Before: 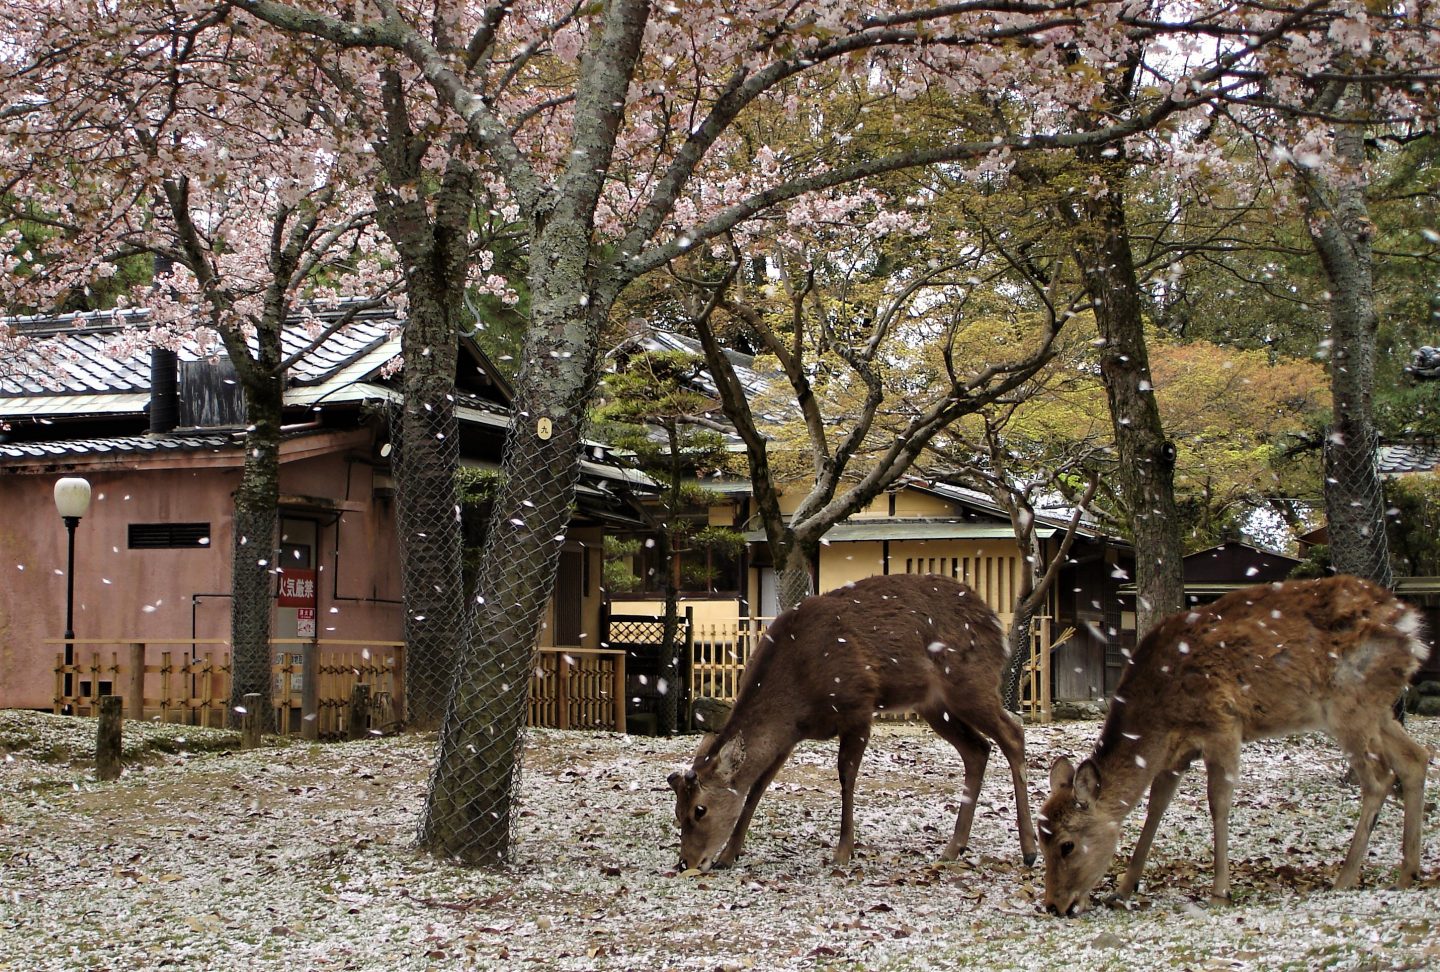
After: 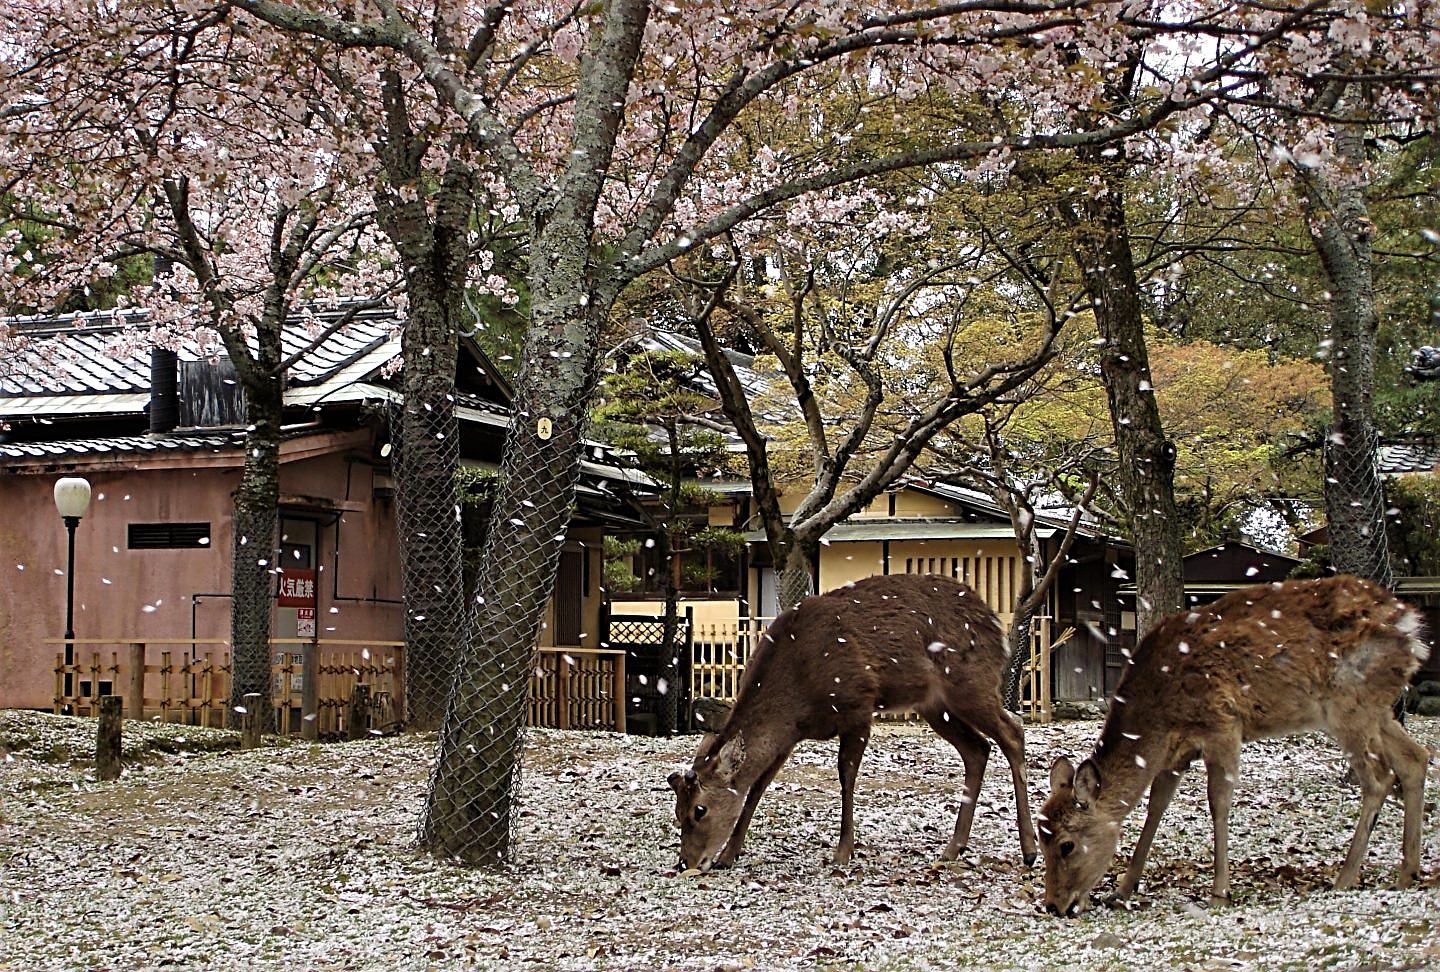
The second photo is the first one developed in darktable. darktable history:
sharpen: radius 2.628, amount 0.682
